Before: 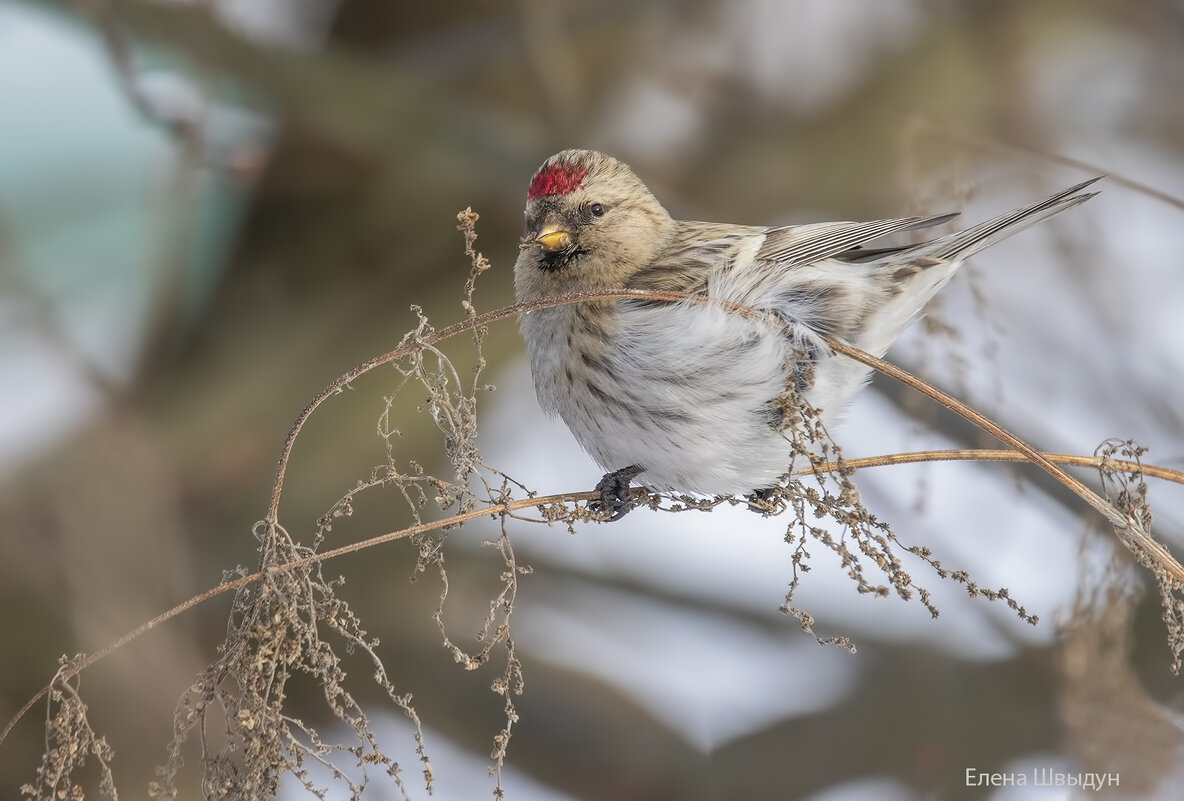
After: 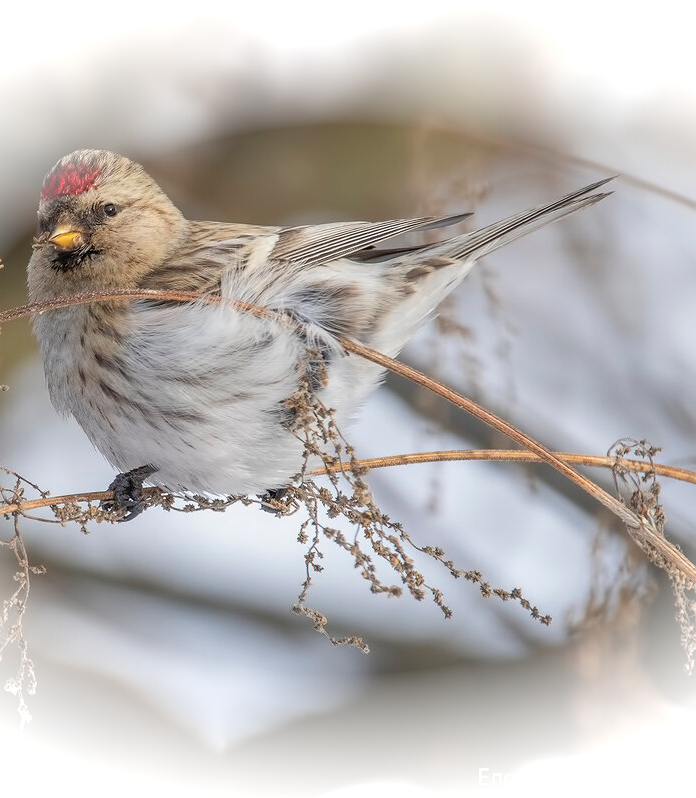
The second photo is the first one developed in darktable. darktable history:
crop: left 41.211%
vignetting: fall-off start 99.8%, brightness 0.985, saturation -0.491, width/height ratio 1.311, unbound false
